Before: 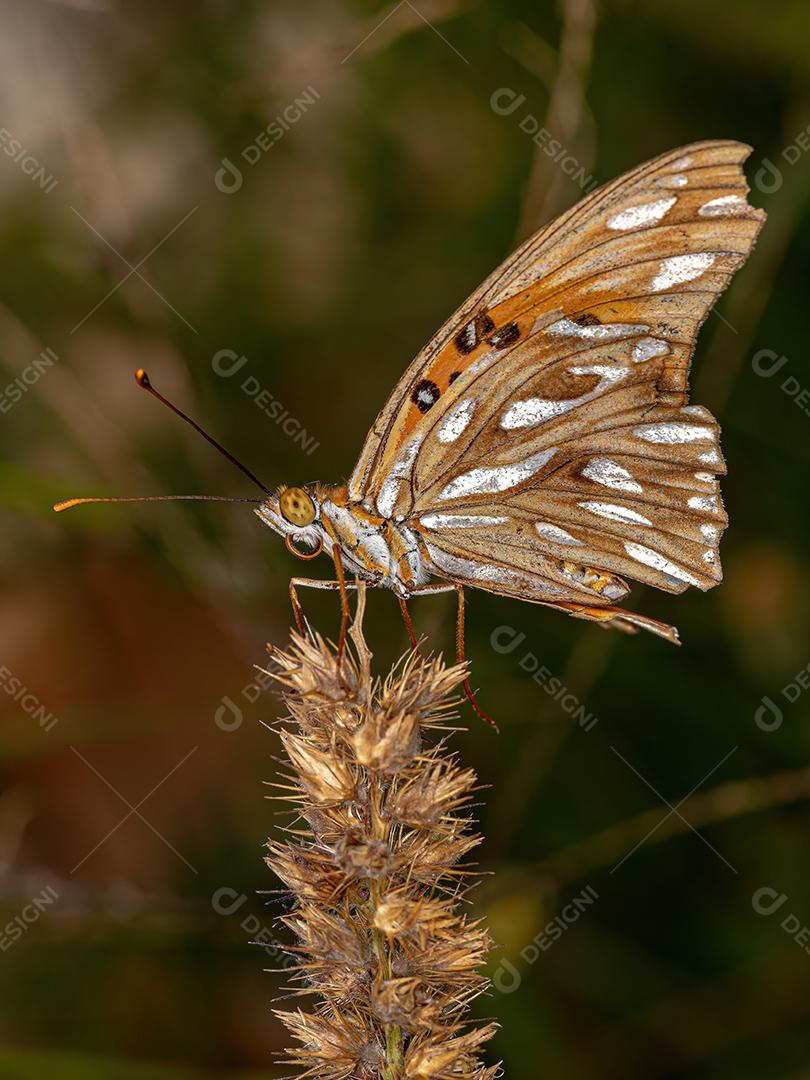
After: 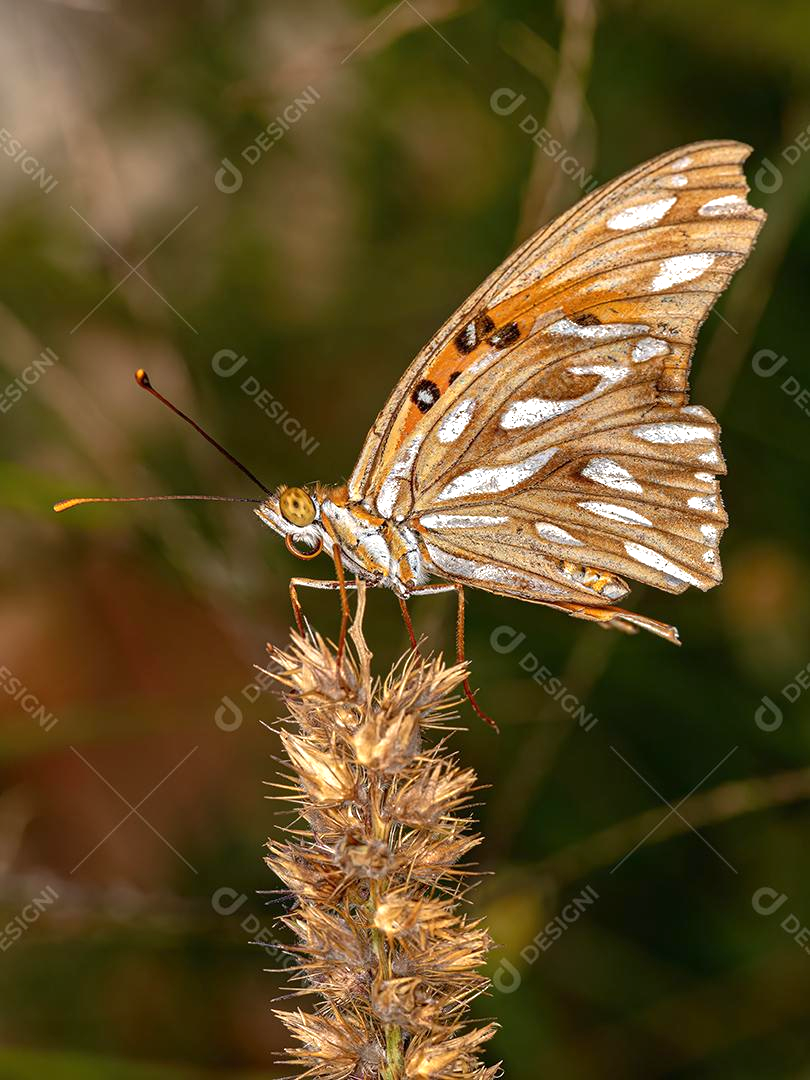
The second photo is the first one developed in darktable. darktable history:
color calibration: illuminant same as pipeline (D50), adaptation XYZ, x 0.347, y 0.358, temperature 5006.81 K
exposure: exposure 0.574 EV, compensate highlight preservation false
